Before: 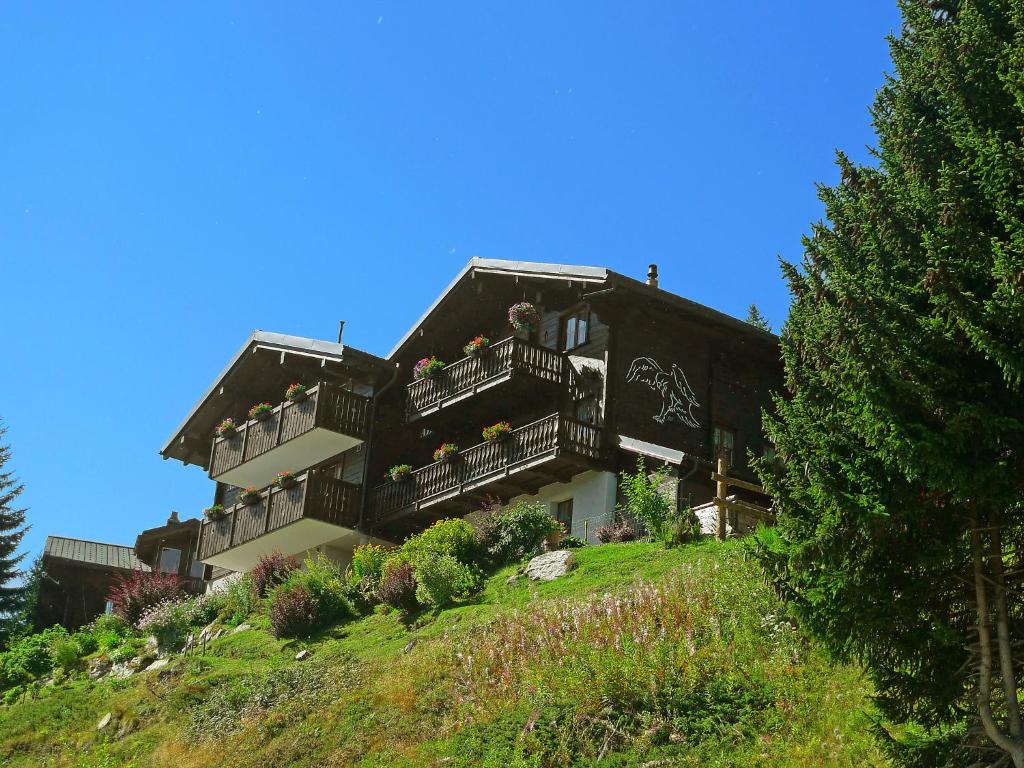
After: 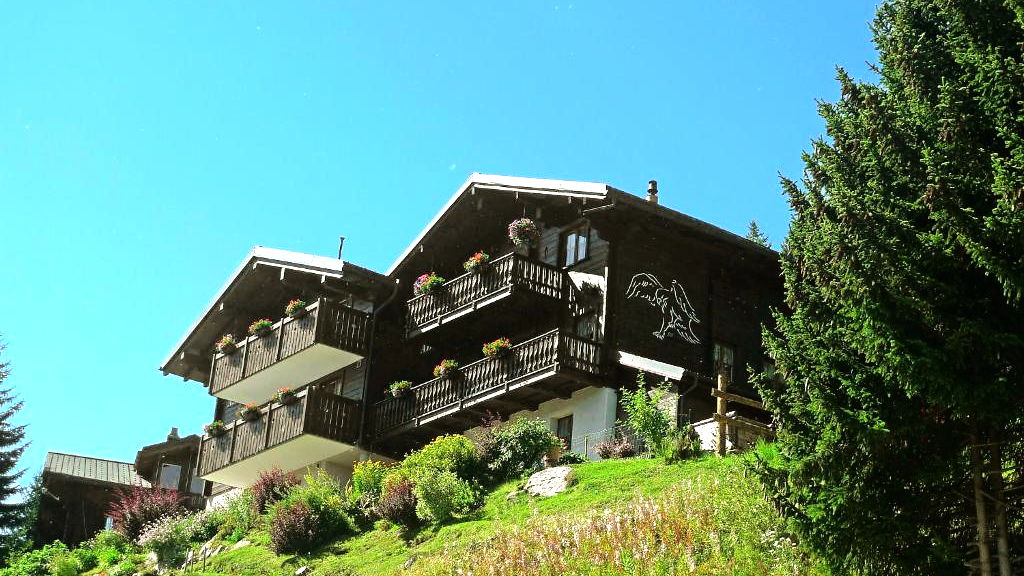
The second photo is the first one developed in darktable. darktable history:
tone equalizer: -8 EV -1.1 EV, -7 EV -0.984 EV, -6 EV -0.889 EV, -5 EV -0.575 EV, -3 EV 0.579 EV, -2 EV 0.892 EV, -1 EV 0.995 EV, +0 EV 1.07 EV
crop: top 11.056%, bottom 13.92%
